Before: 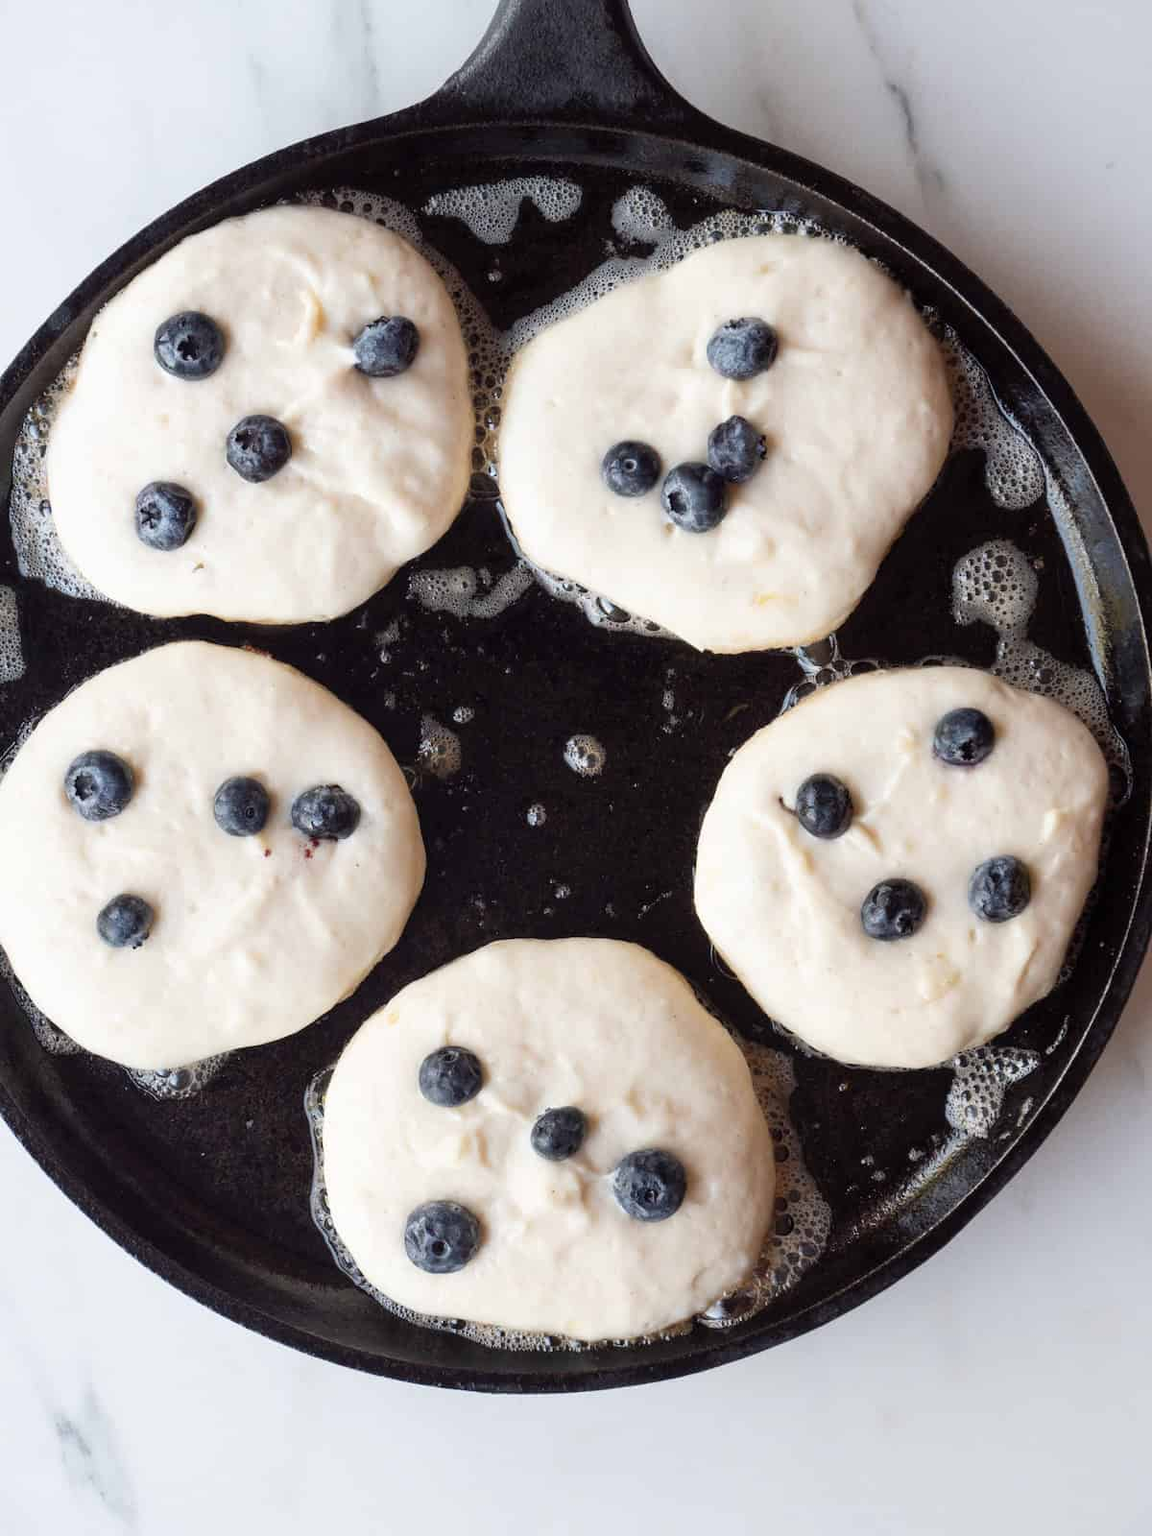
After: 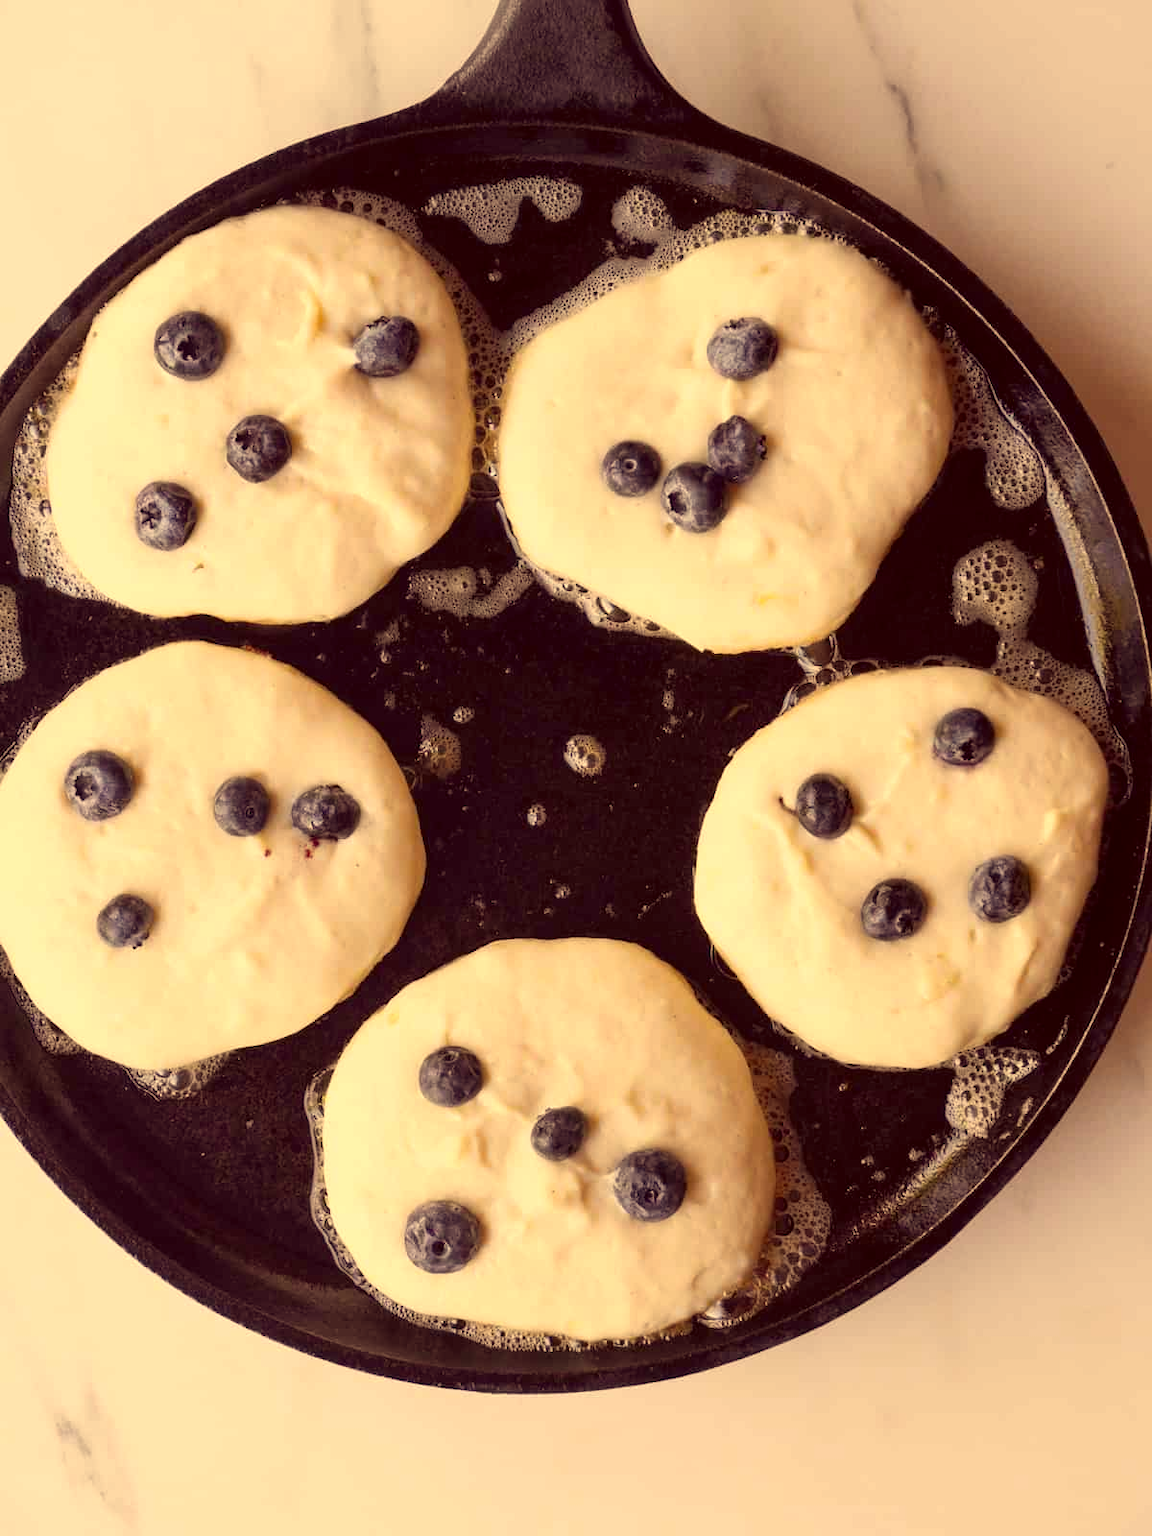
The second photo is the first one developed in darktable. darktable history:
color correction: highlights a* 9.92, highlights b* 39.29, shadows a* 14.91, shadows b* 3.14
